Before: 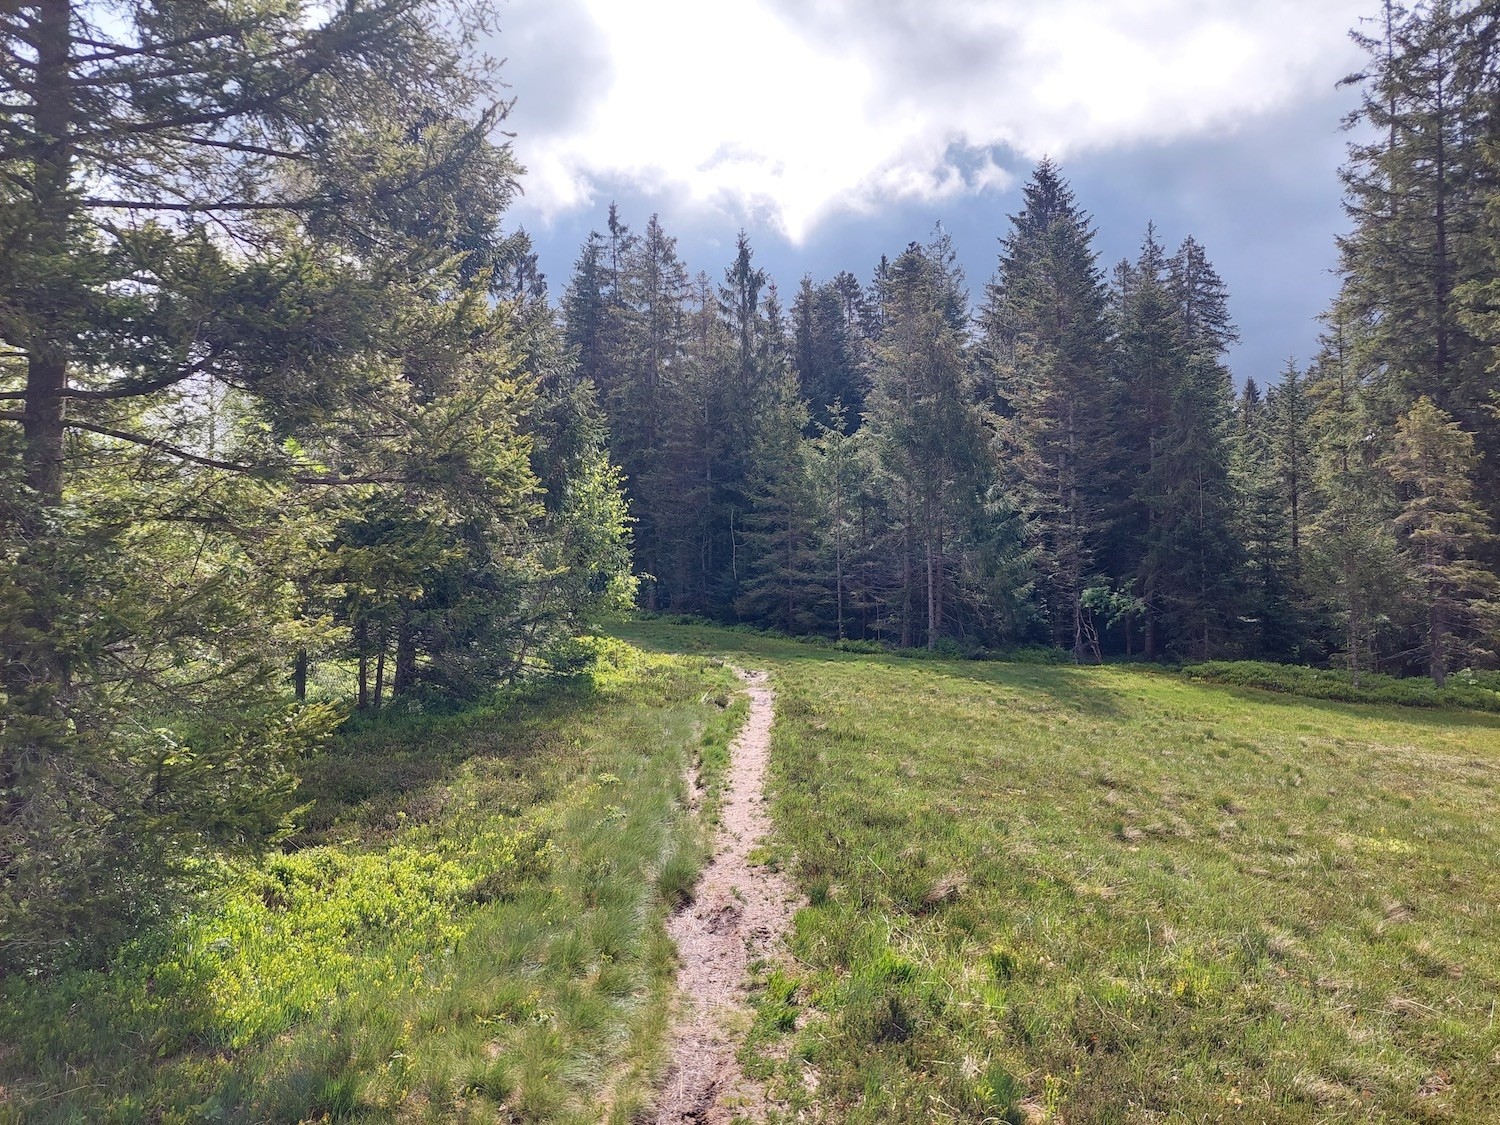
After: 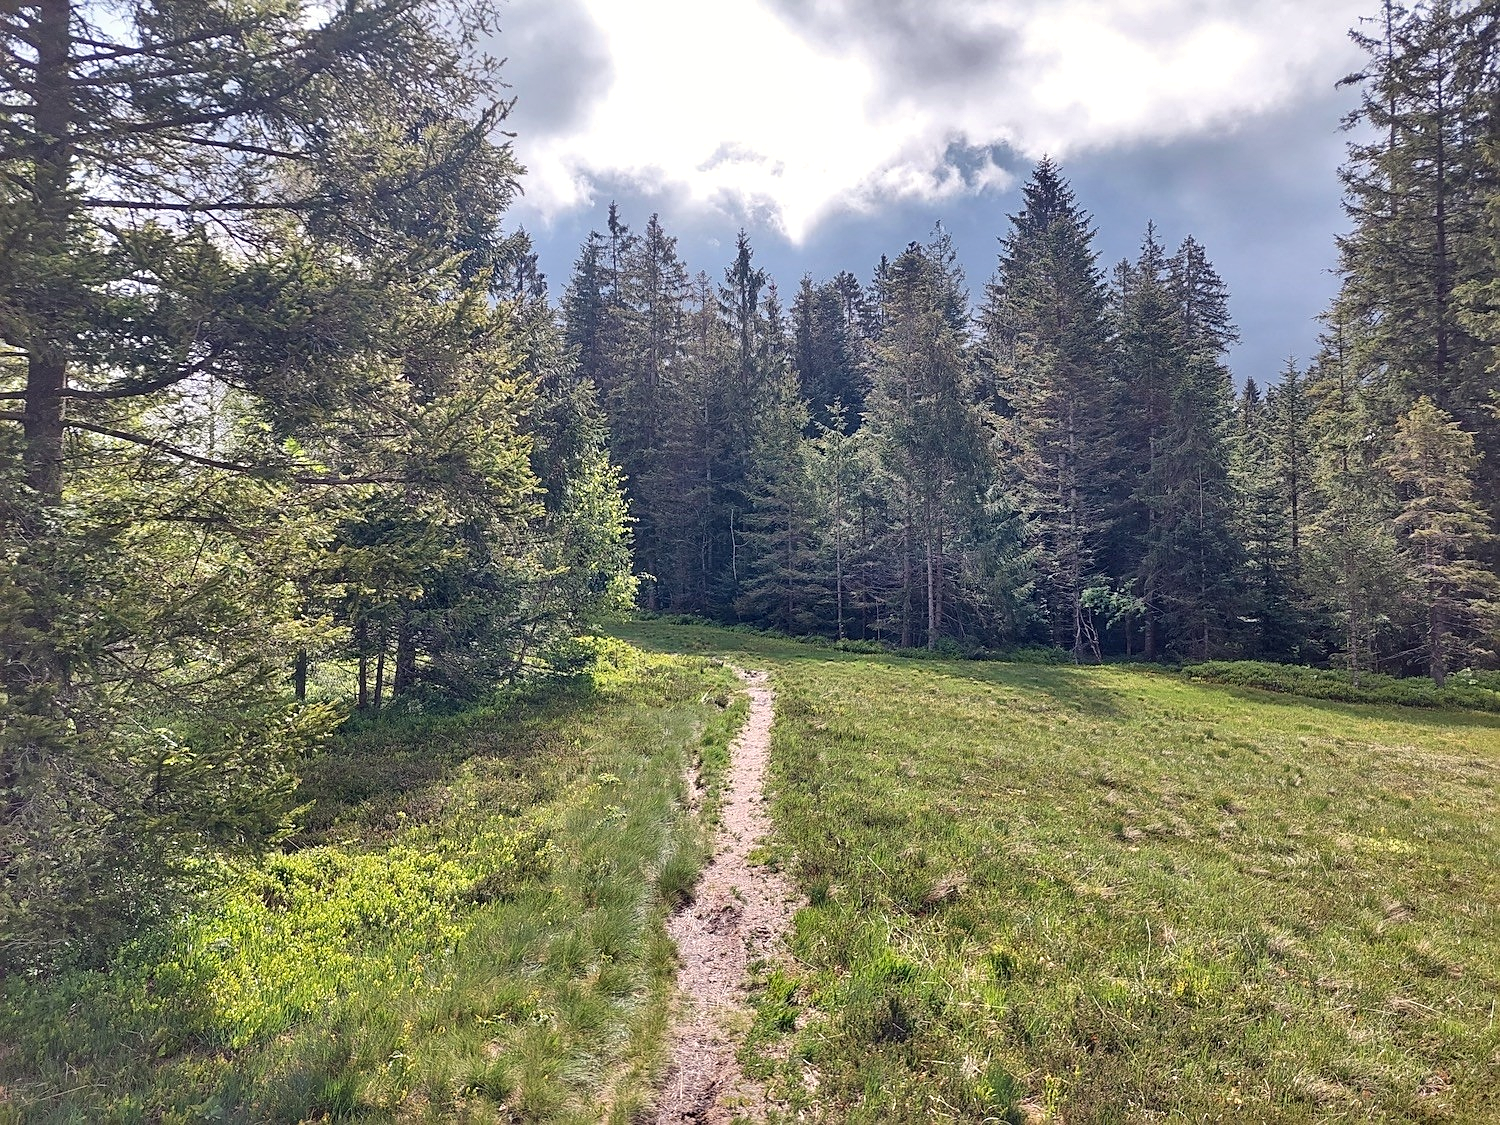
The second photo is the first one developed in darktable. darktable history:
local contrast: mode bilateral grid, contrast 20, coarseness 50, detail 120%, midtone range 0.2
white balance: red 1.009, blue 0.985
shadows and highlights: shadows 60, soften with gaussian
sharpen: on, module defaults
